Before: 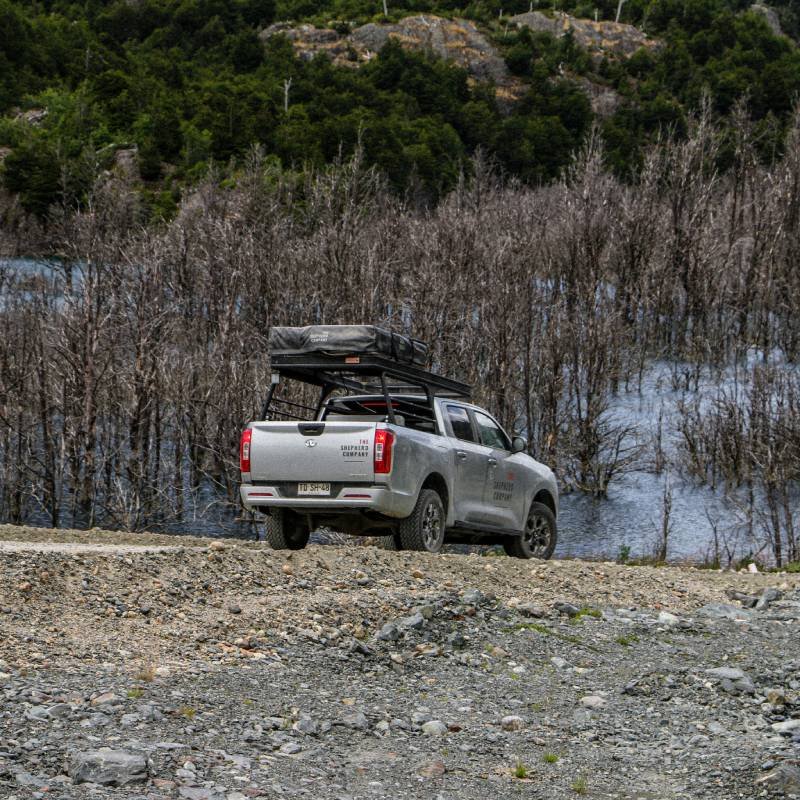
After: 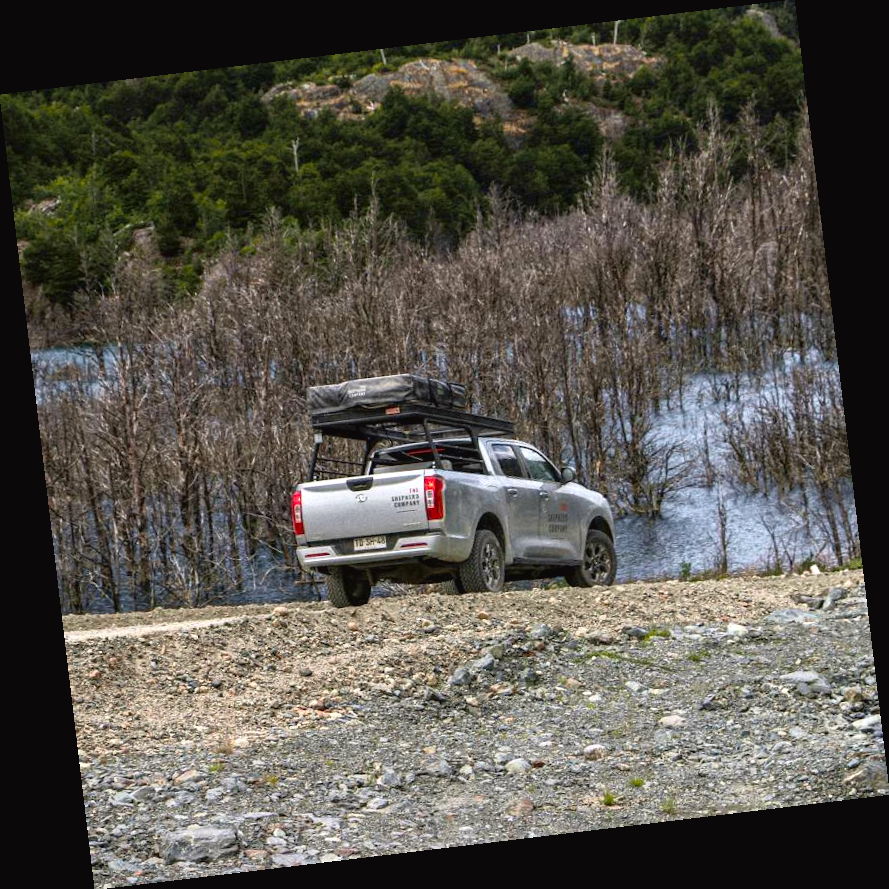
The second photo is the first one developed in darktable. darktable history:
exposure: black level correction 0.001, exposure 0.5 EV, compensate exposure bias true, compensate highlight preservation false
rotate and perspective: rotation -6.83°, automatic cropping off
tone curve: curves: ch0 [(0, 0.024) (0.119, 0.146) (0.474, 0.464) (0.718, 0.721) (0.817, 0.839) (1, 0.998)]; ch1 [(0, 0) (0.377, 0.416) (0.439, 0.451) (0.477, 0.477) (0.501, 0.504) (0.538, 0.544) (0.58, 0.602) (0.664, 0.676) (0.783, 0.804) (1, 1)]; ch2 [(0, 0) (0.38, 0.405) (0.463, 0.456) (0.498, 0.497) (0.524, 0.535) (0.578, 0.576) (0.648, 0.665) (1, 1)], color space Lab, independent channels, preserve colors none
